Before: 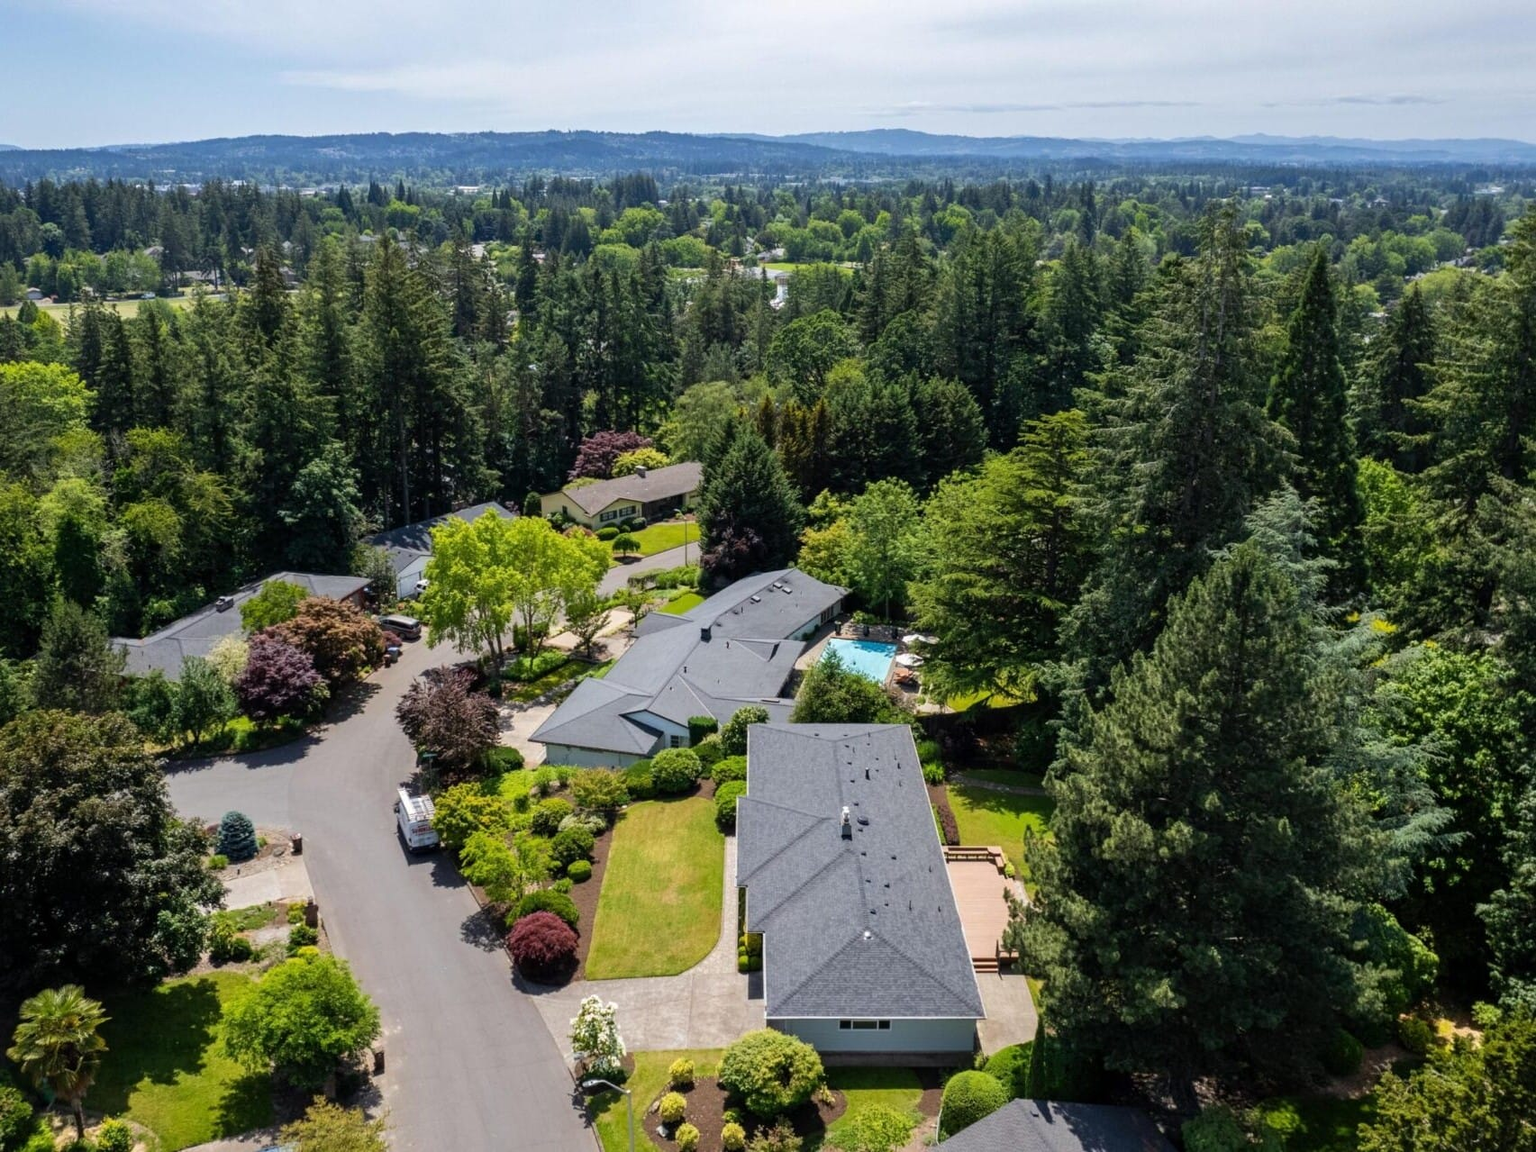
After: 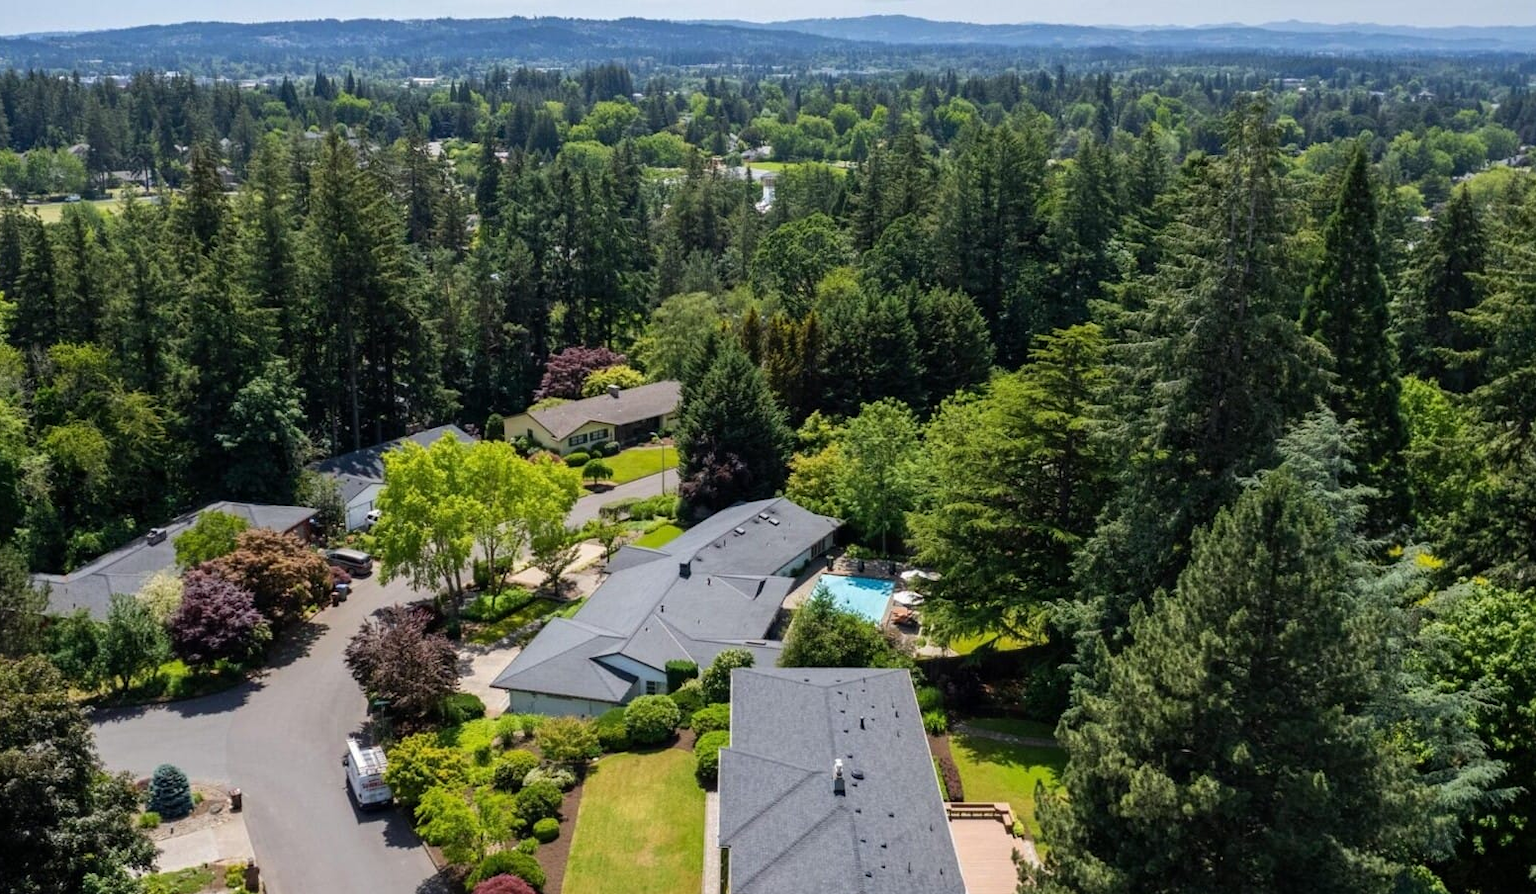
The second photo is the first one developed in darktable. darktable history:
crop: left 5.373%, top 10.047%, right 3.519%, bottom 19.215%
